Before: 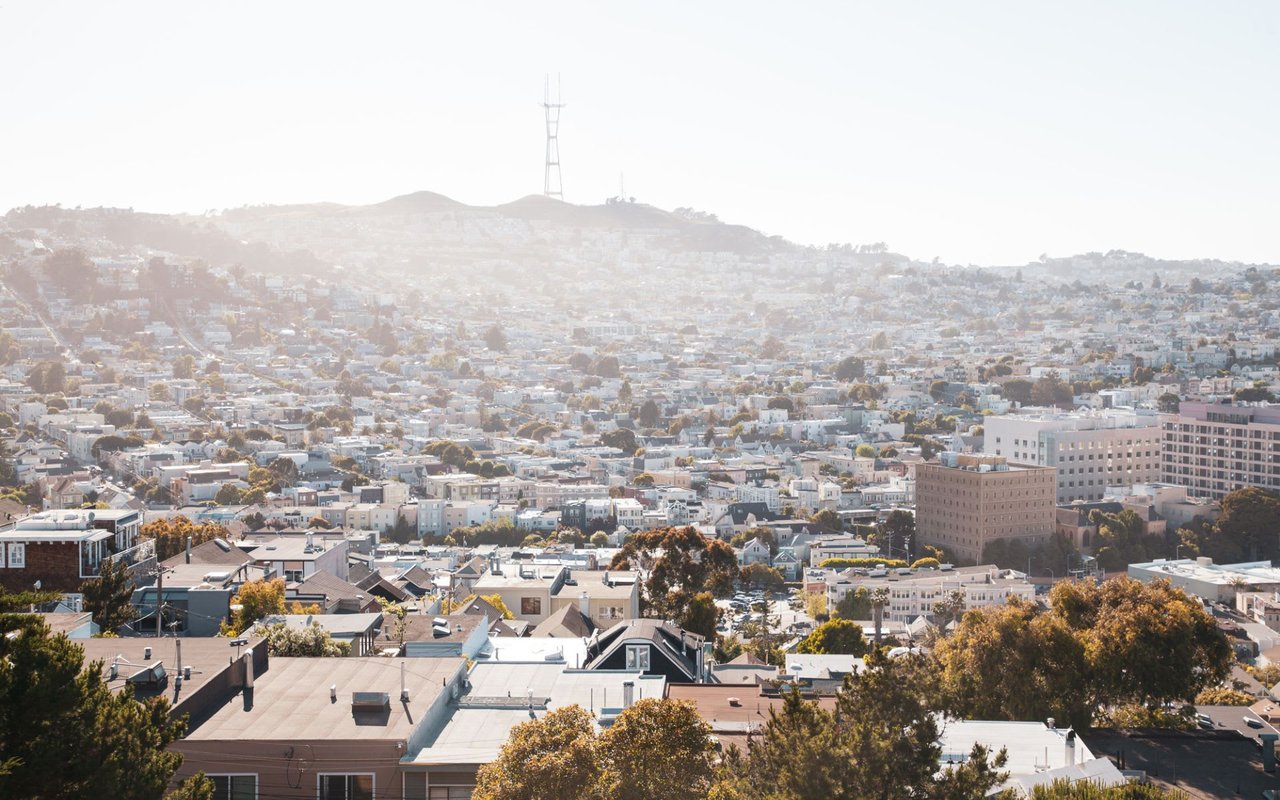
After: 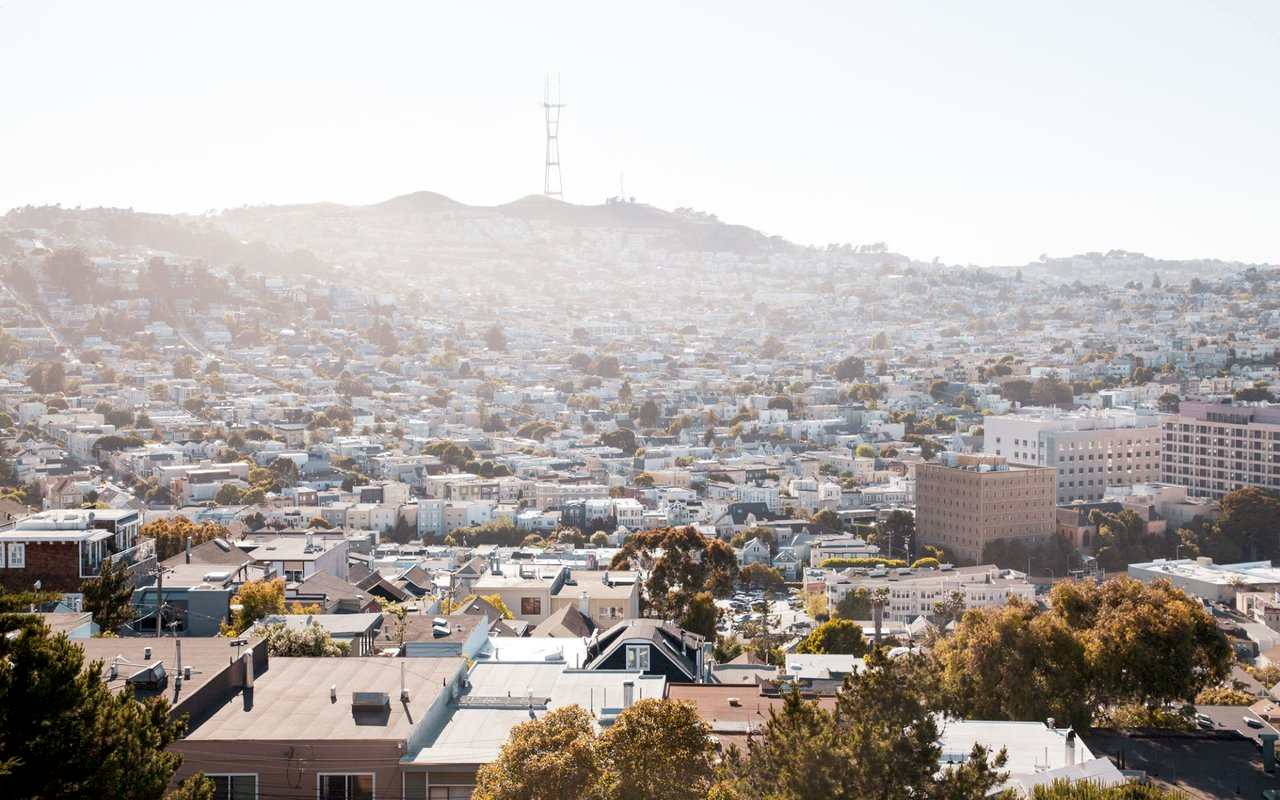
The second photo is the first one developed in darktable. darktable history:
exposure: black level correction 0.01, exposure 0.01 EV, compensate exposure bias true, compensate highlight preservation false
